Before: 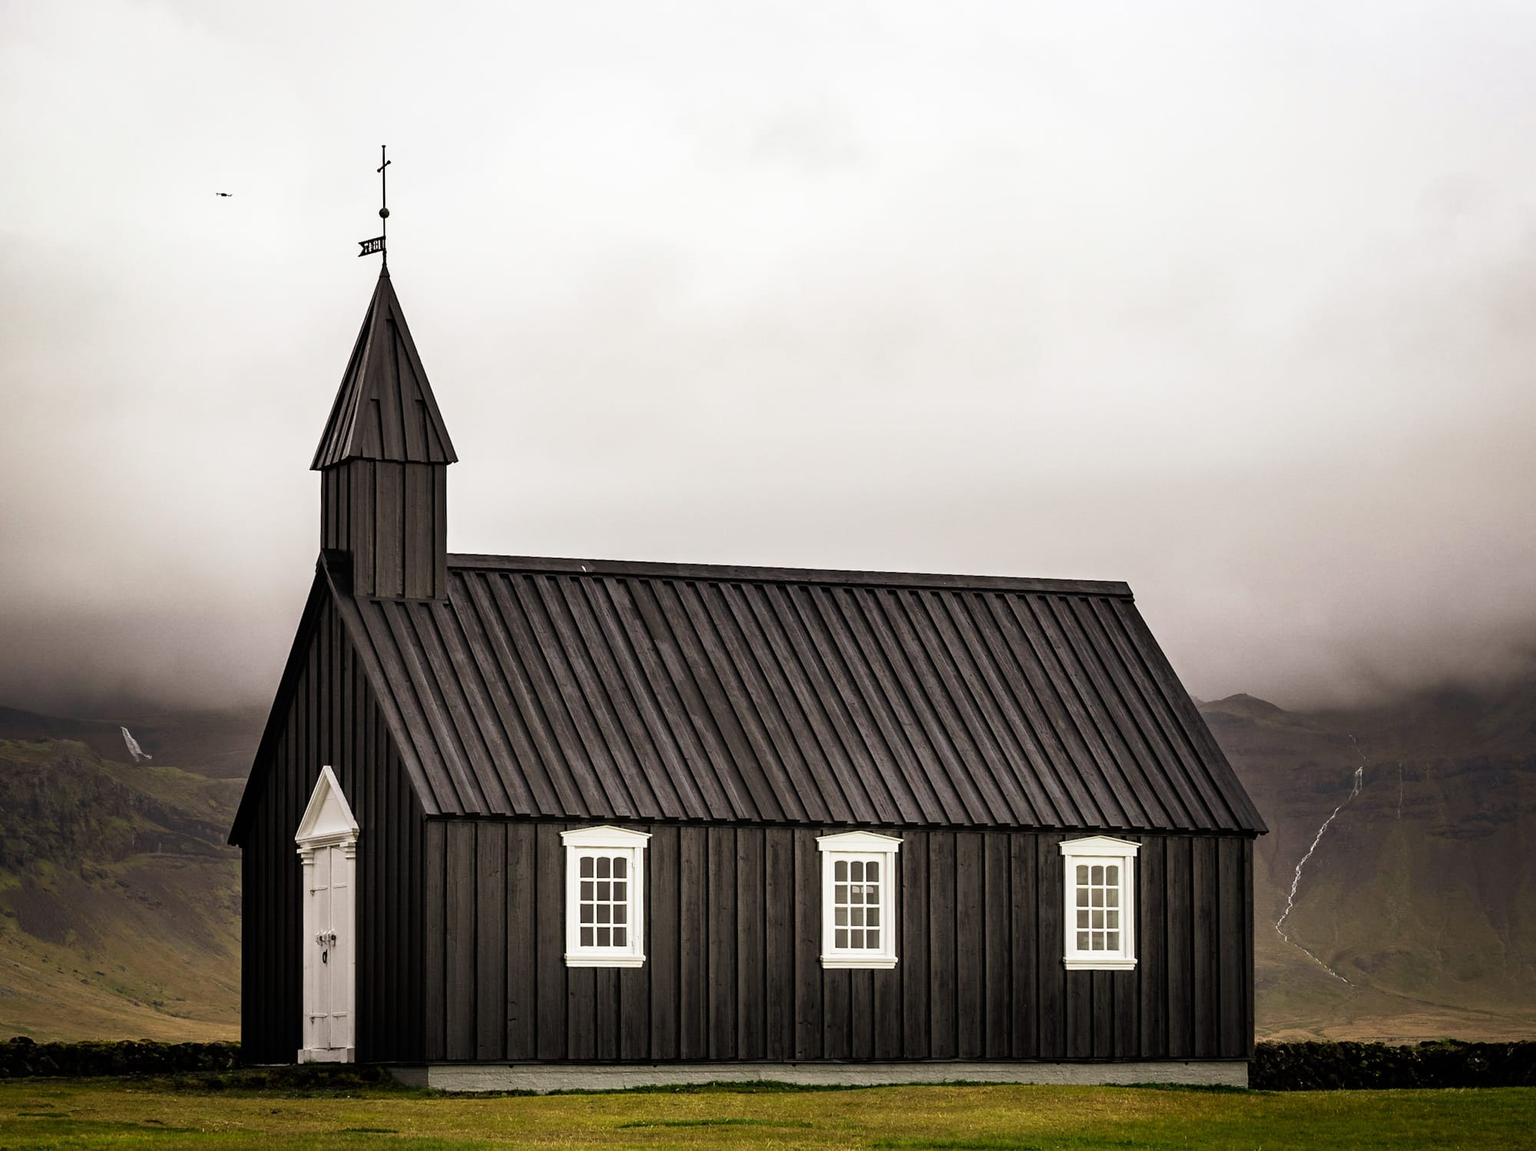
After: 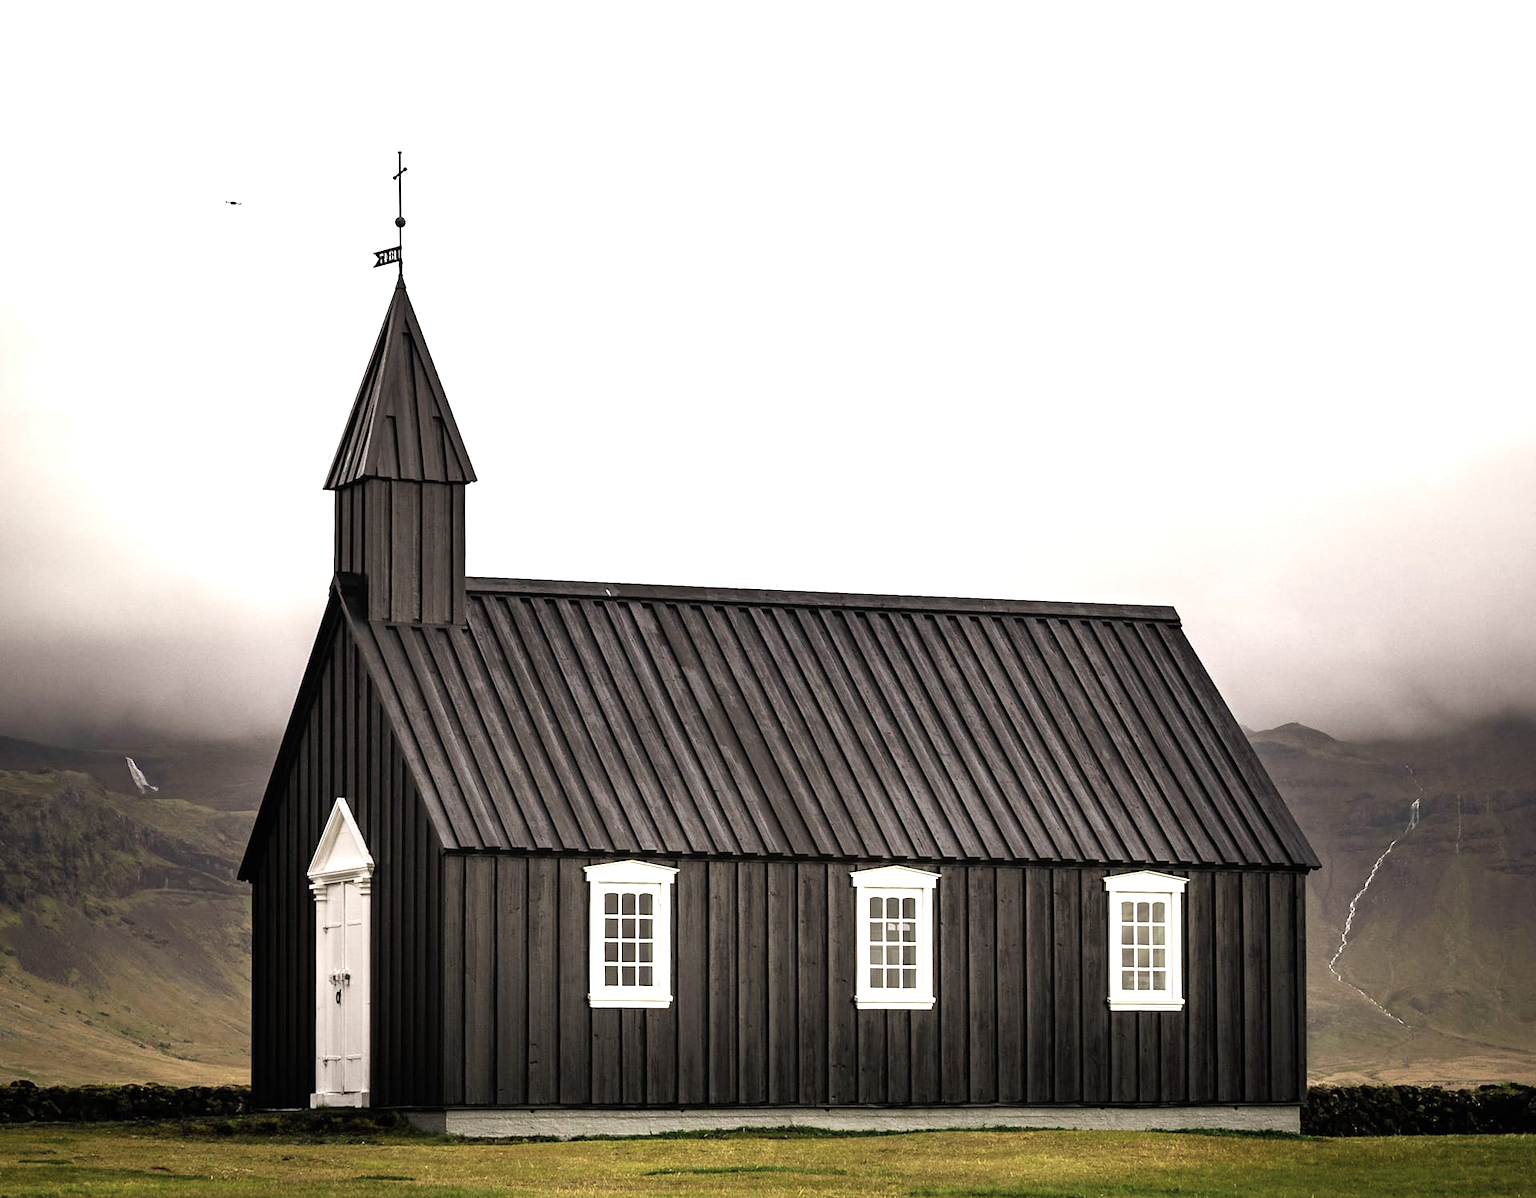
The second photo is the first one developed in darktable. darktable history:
exposure: black level correction 0, exposure 0.696 EV, compensate highlight preservation false
crop: right 3.985%, bottom 0.039%
color correction: highlights b* -0.01, saturation 0.8
